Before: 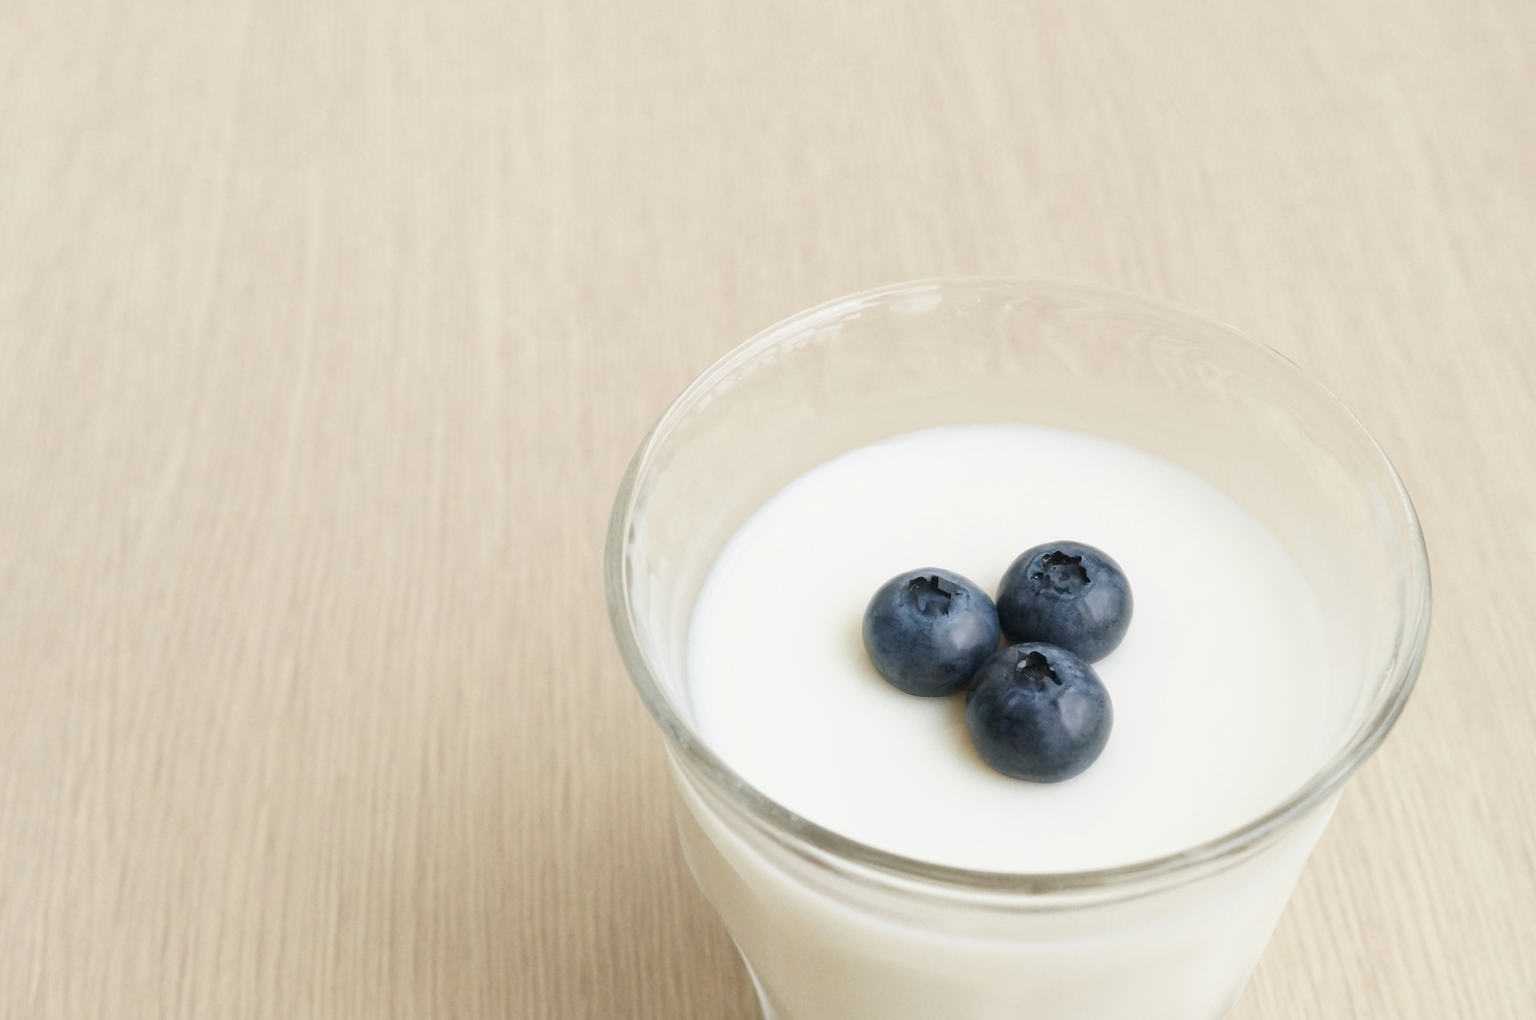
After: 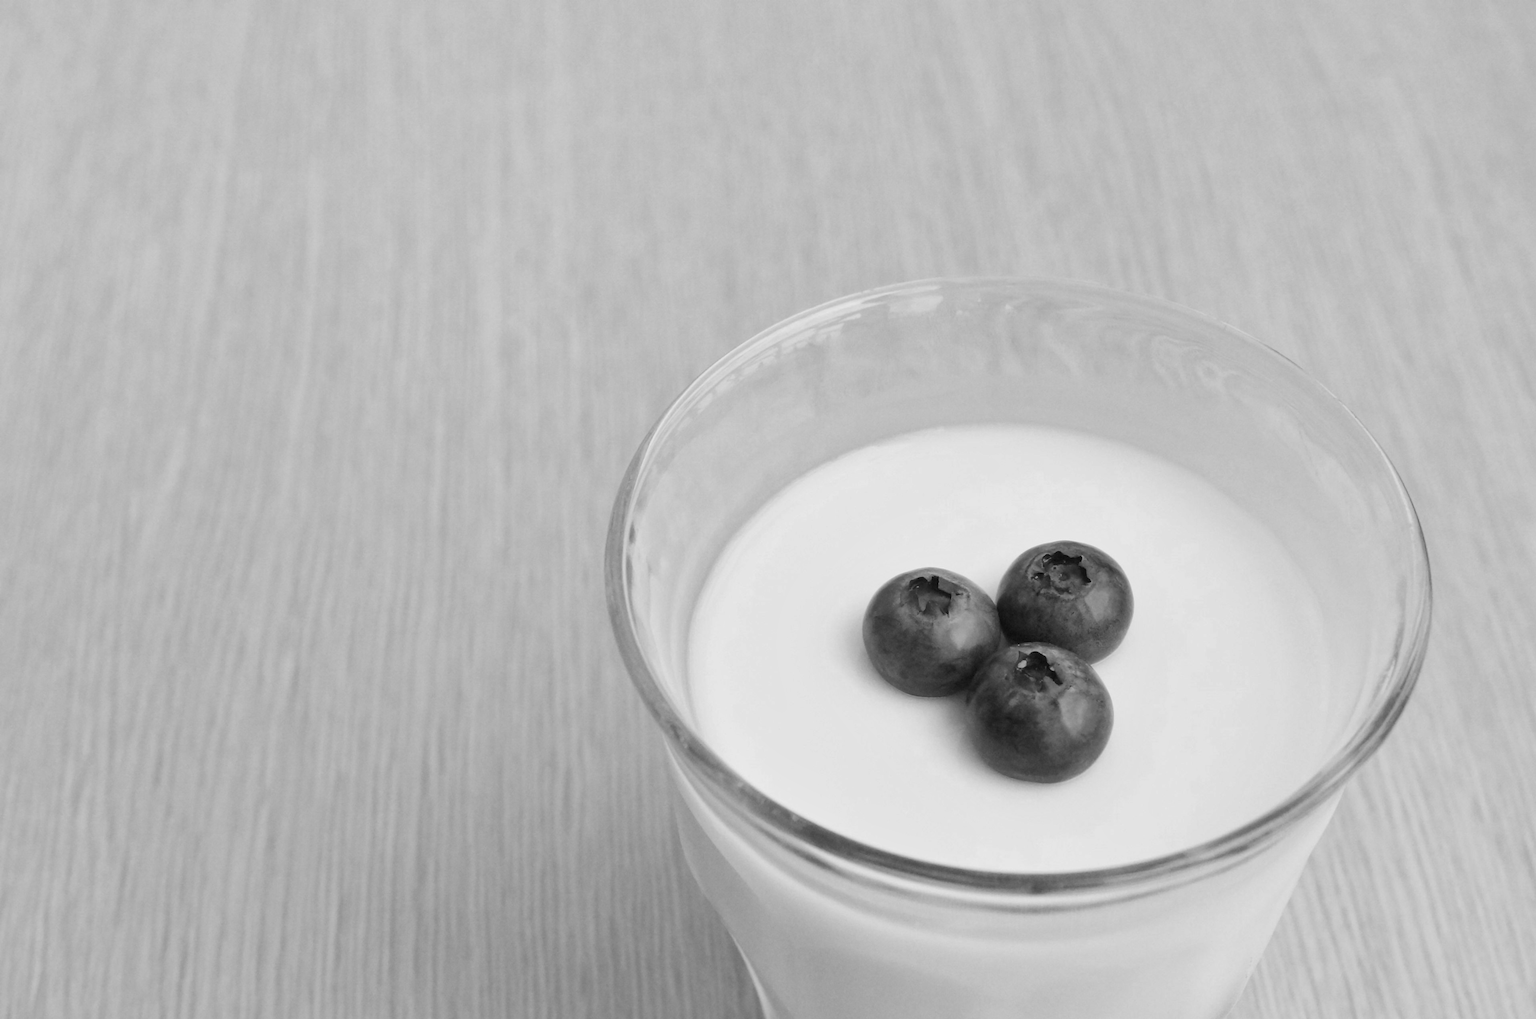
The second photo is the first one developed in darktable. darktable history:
white balance: red 0.925, blue 1.046
shadows and highlights: low approximation 0.01, soften with gaussian
monochrome: a -6.99, b 35.61, size 1.4
